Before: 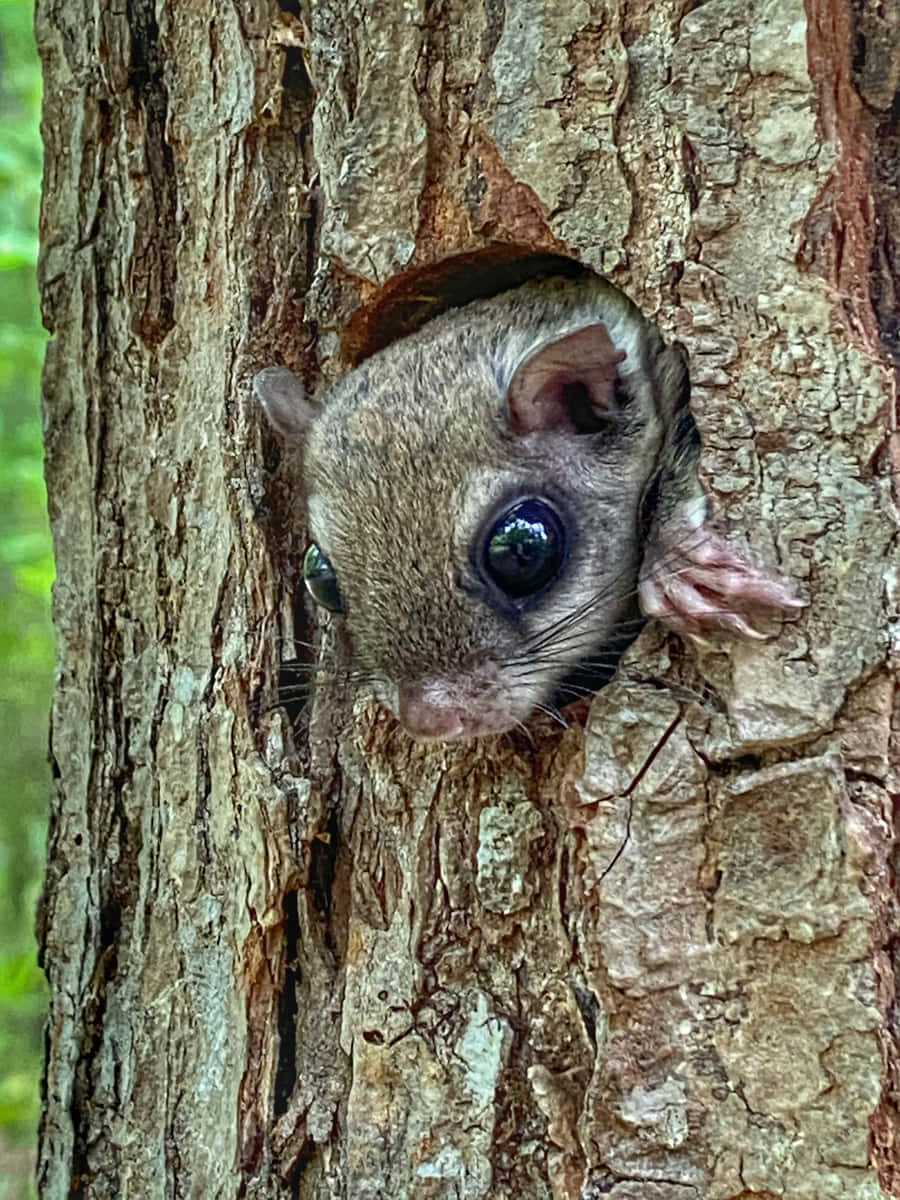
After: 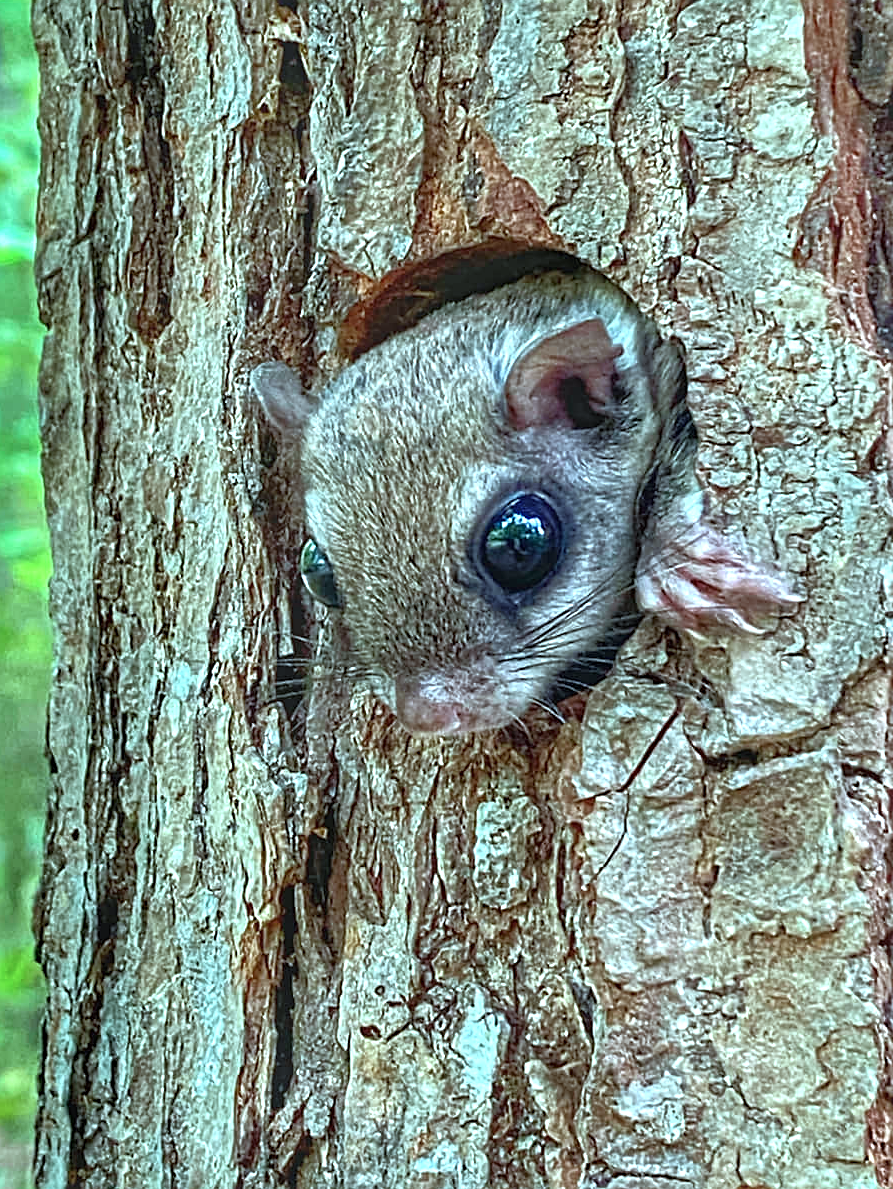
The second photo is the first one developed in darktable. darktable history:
rgb curve: curves: ch0 [(0, 0) (0.053, 0.068) (0.122, 0.128) (1, 1)]
crop: left 0.434%, top 0.485%, right 0.244%, bottom 0.386%
tone equalizer: on, module defaults
exposure: black level correction -0.002, exposure 0.54 EV, compensate highlight preservation false
sharpen: on, module defaults
color correction: highlights a* -11.71, highlights b* -15.58
